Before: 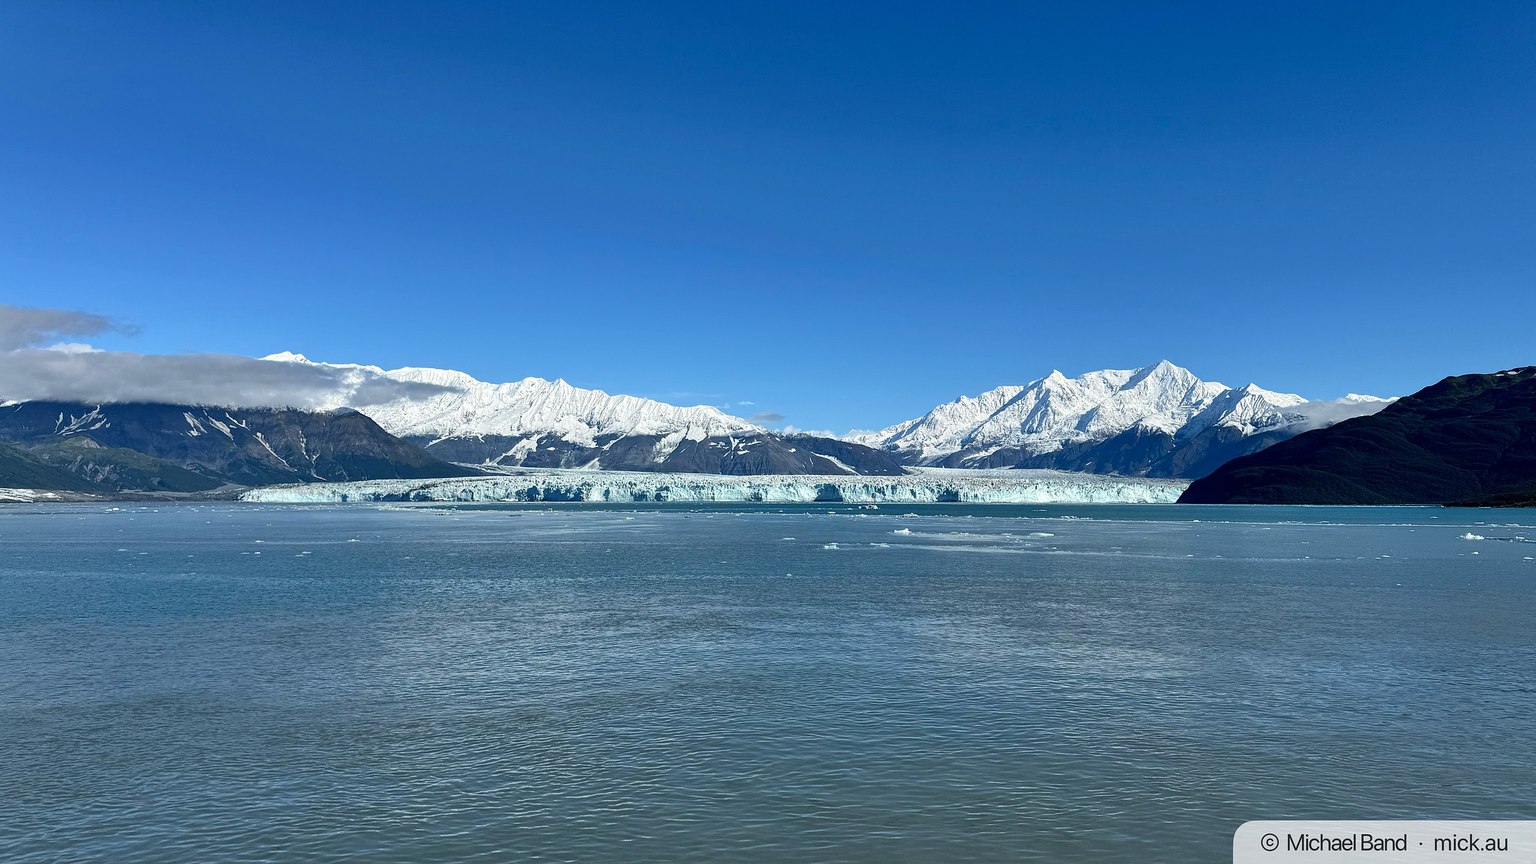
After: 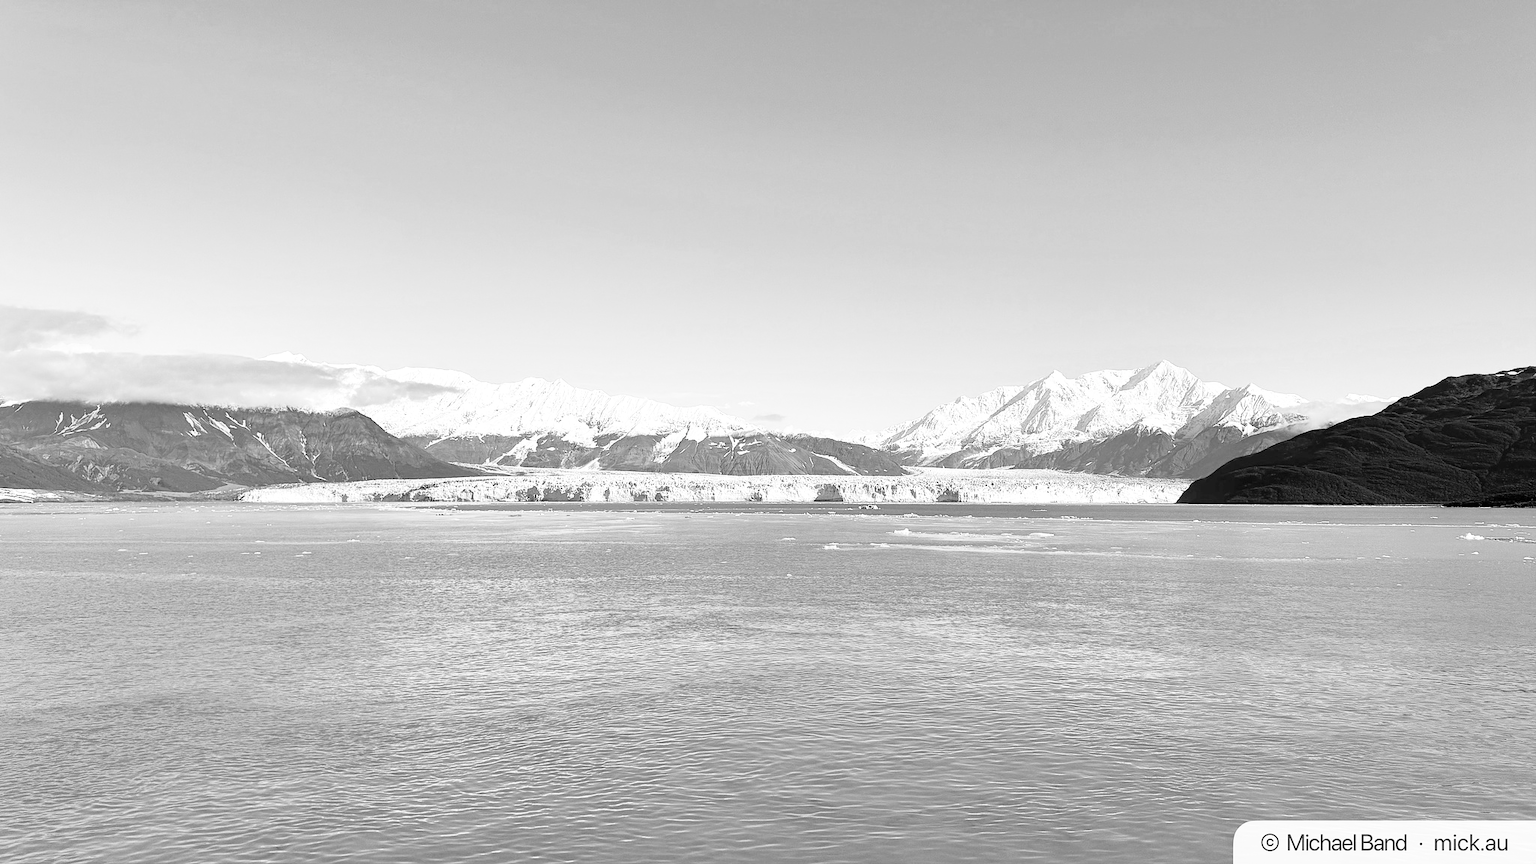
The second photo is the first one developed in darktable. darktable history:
color balance rgb: perceptual saturation grading › global saturation 20%, perceptual saturation grading › highlights -50.504%, perceptual saturation grading › shadows 31.074%, perceptual brilliance grading › global brilliance 24.641%, global vibrance 20%
exposure: black level correction 0, exposure 0.891 EV, compensate highlight preservation false
filmic rgb: black relative exposure -7.77 EV, white relative exposure 4.39 EV, hardness 3.75, latitude 37.49%, contrast 0.97, highlights saturation mix 8.96%, shadows ↔ highlights balance 4.22%, color science v6 (2022), iterations of high-quality reconstruction 0
color calibration: output gray [0.18, 0.41, 0.41, 0], x 0.367, y 0.376, temperature 4357.19 K
